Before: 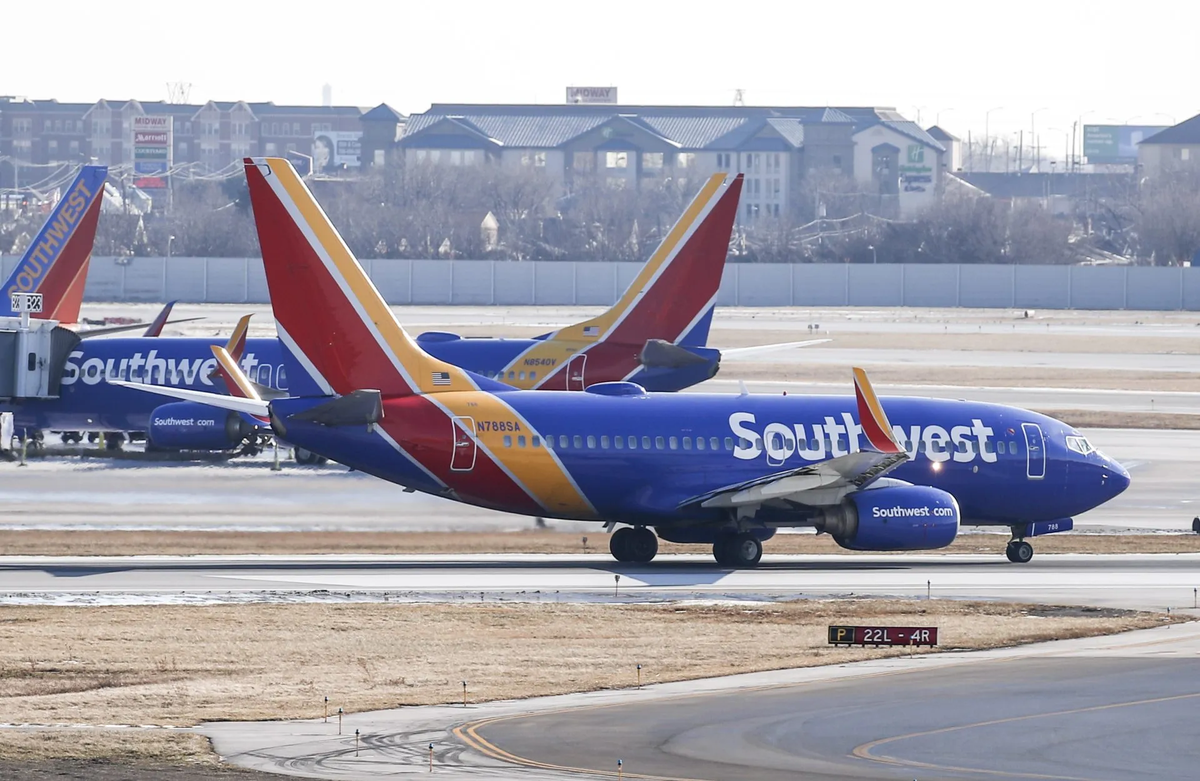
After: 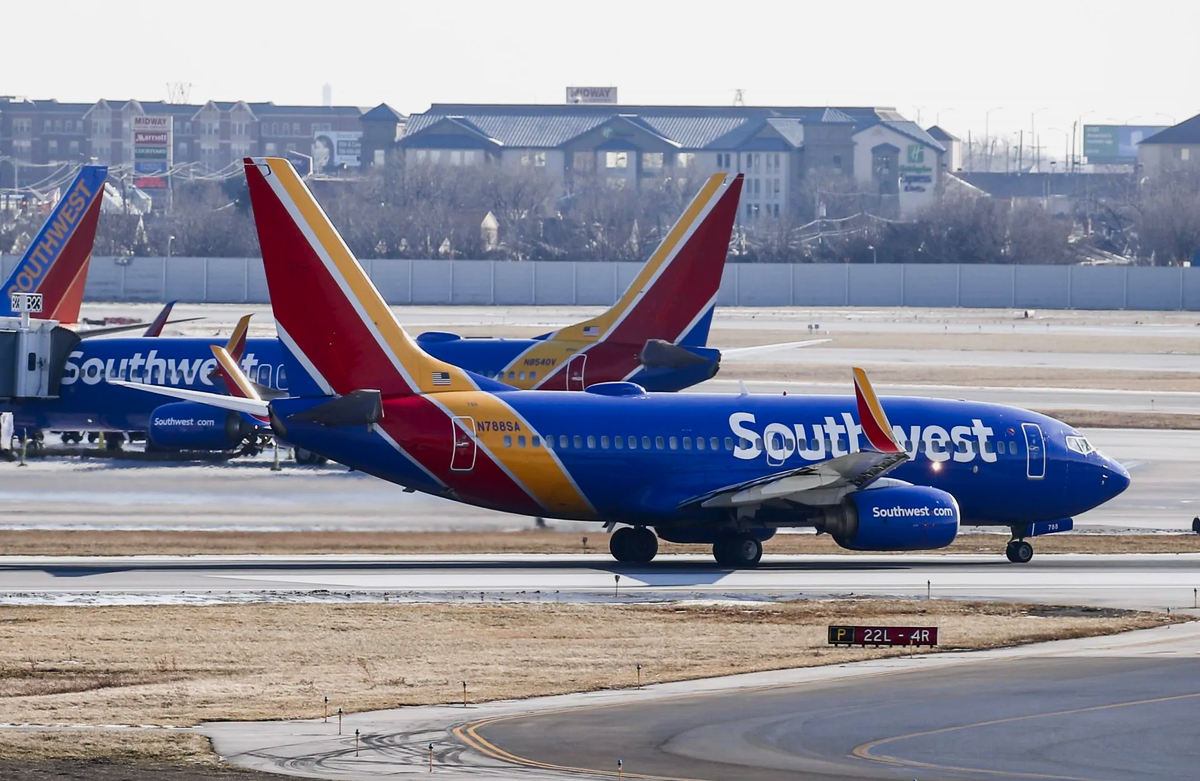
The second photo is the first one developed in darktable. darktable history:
exposure: exposure -0.157 EV, compensate highlight preservation false
contrast brightness saturation: contrast 0.12, brightness -0.12, saturation 0.2
